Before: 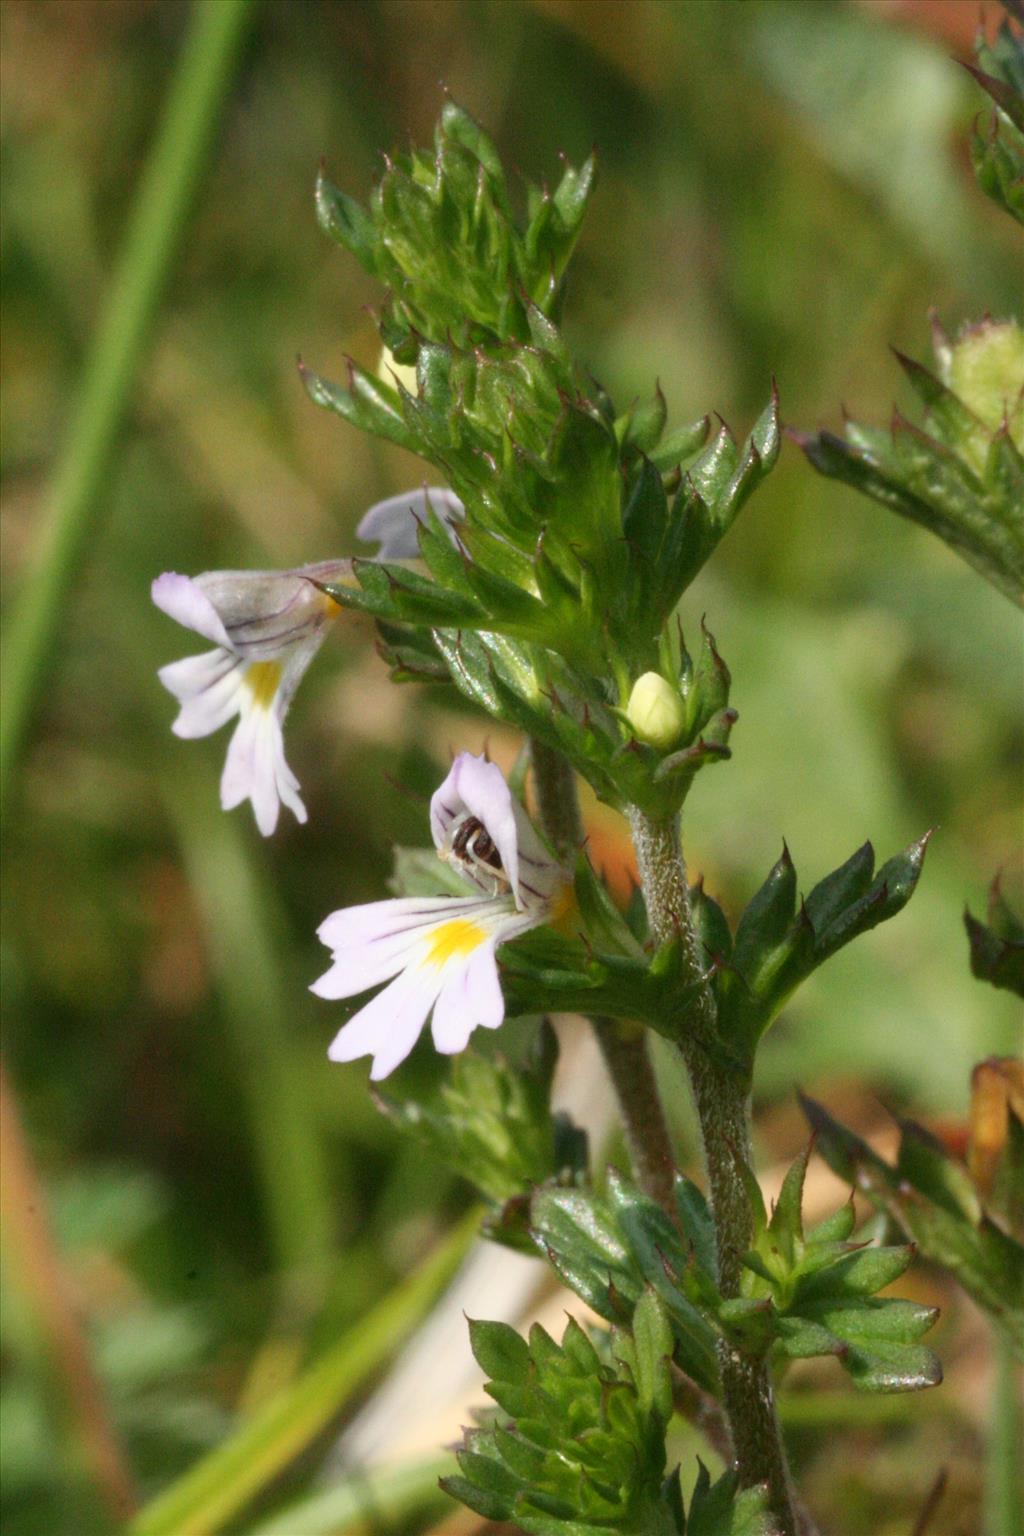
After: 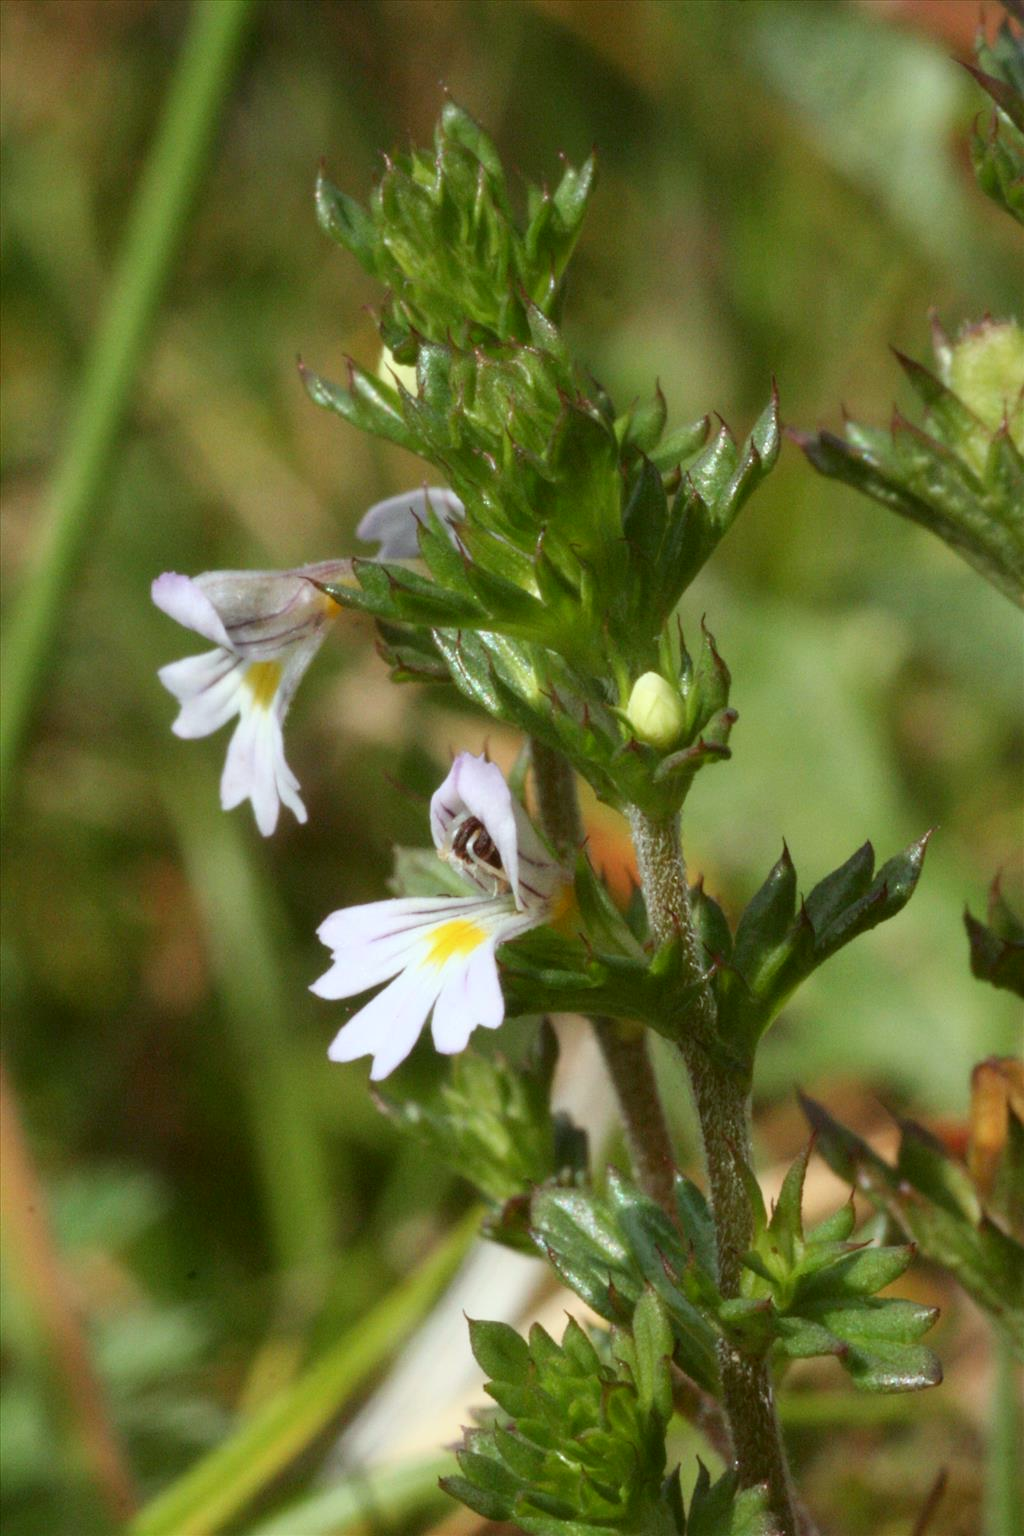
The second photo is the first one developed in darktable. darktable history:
color correction: highlights a* -5.06, highlights b* -3.81, shadows a* 4.15, shadows b* 4.43
